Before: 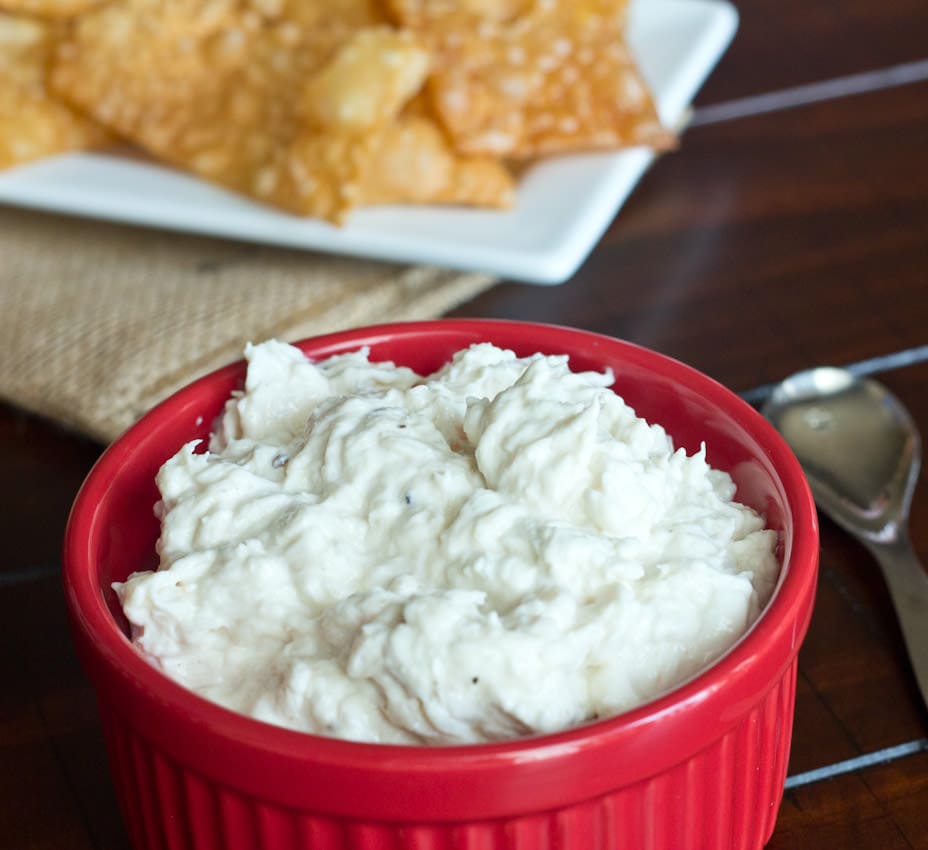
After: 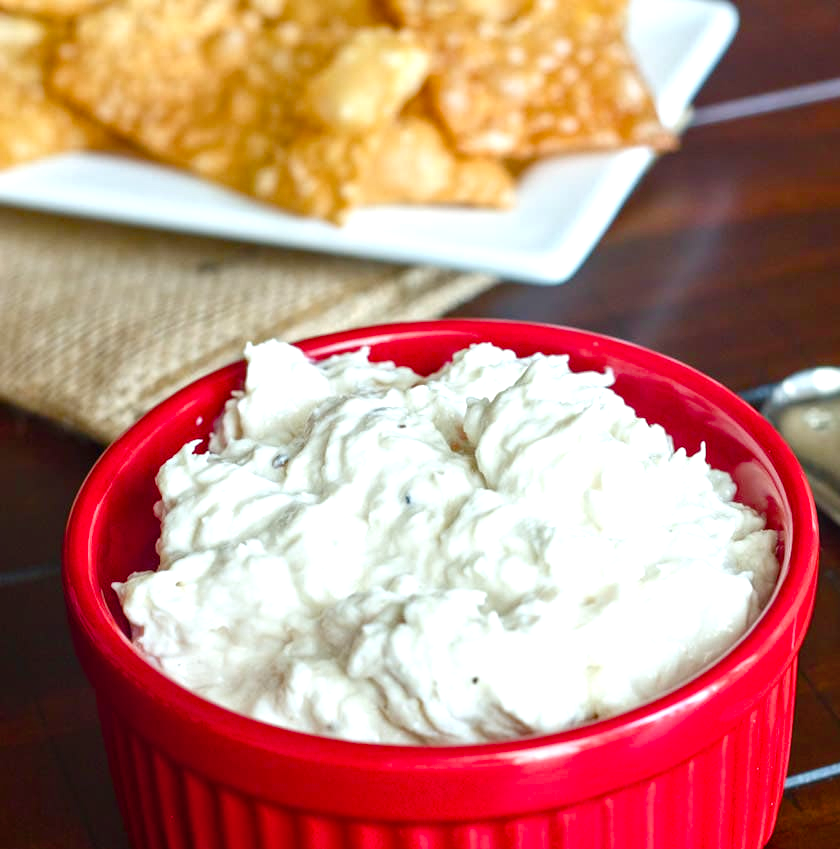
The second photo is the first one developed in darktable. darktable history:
crop: right 9.481%, bottom 0.022%
local contrast: on, module defaults
color balance rgb: linear chroma grading › shadows 16.092%, perceptual saturation grading › global saturation 20%, perceptual saturation grading › highlights -24.96%, perceptual saturation grading › shadows 49.305%
exposure: black level correction -0.002, exposure 0.543 EV, compensate exposure bias true, compensate highlight preservation false
